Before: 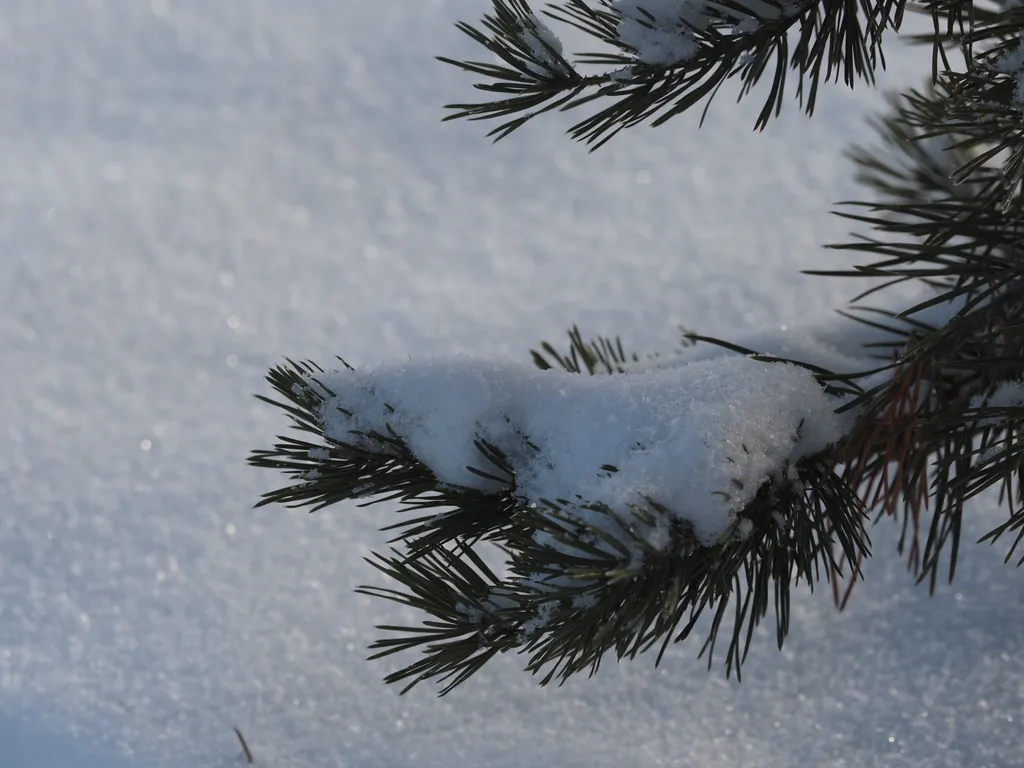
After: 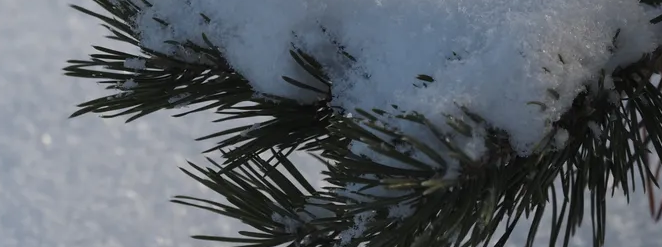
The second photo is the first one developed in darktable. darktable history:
crop: left 18.019%, top 50.904%, right 17.325%, bottom 16.881%
